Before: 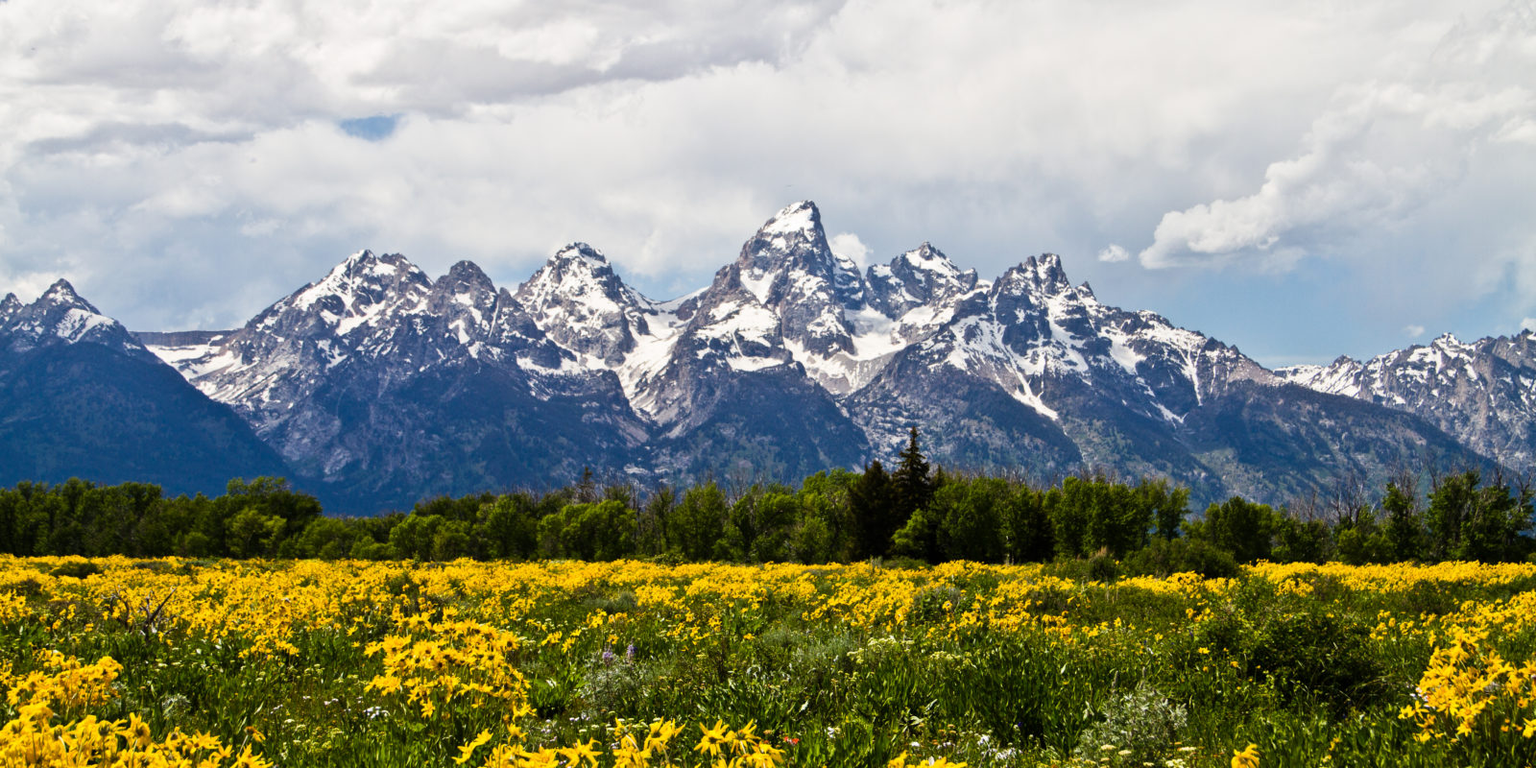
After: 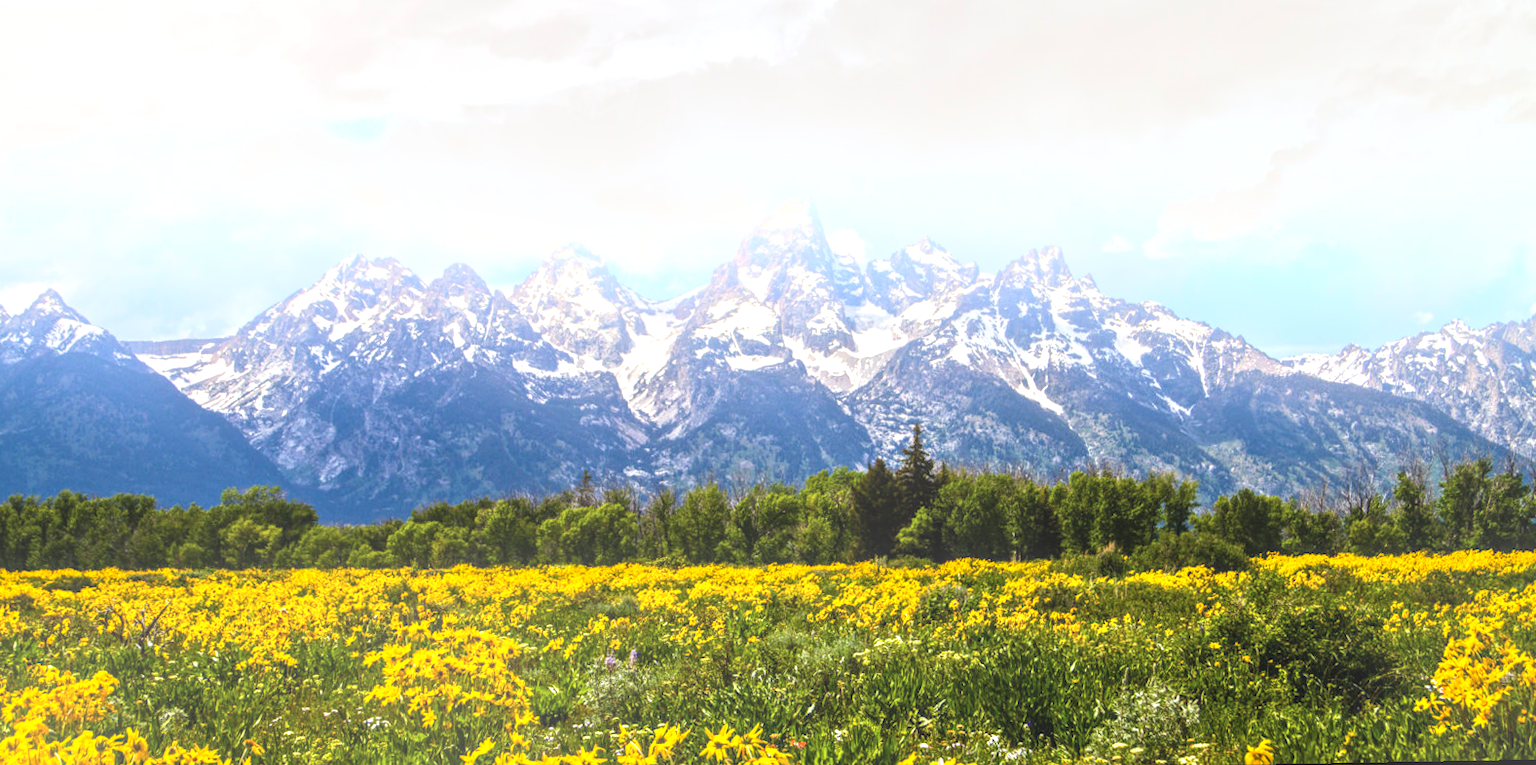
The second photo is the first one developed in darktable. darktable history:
rotate and perspective: rotation -1°, crop left 0.011, crop right 0.989, crop top 0.025, crop bottom 0.975
local contrast: highlights 0%, shadows 0%, detail 133%
exposure: black level correction -0.002, exposure 0.708 EV, compensate exposure bias true, compensate highlight preservation false
bloom: on, module defaults
